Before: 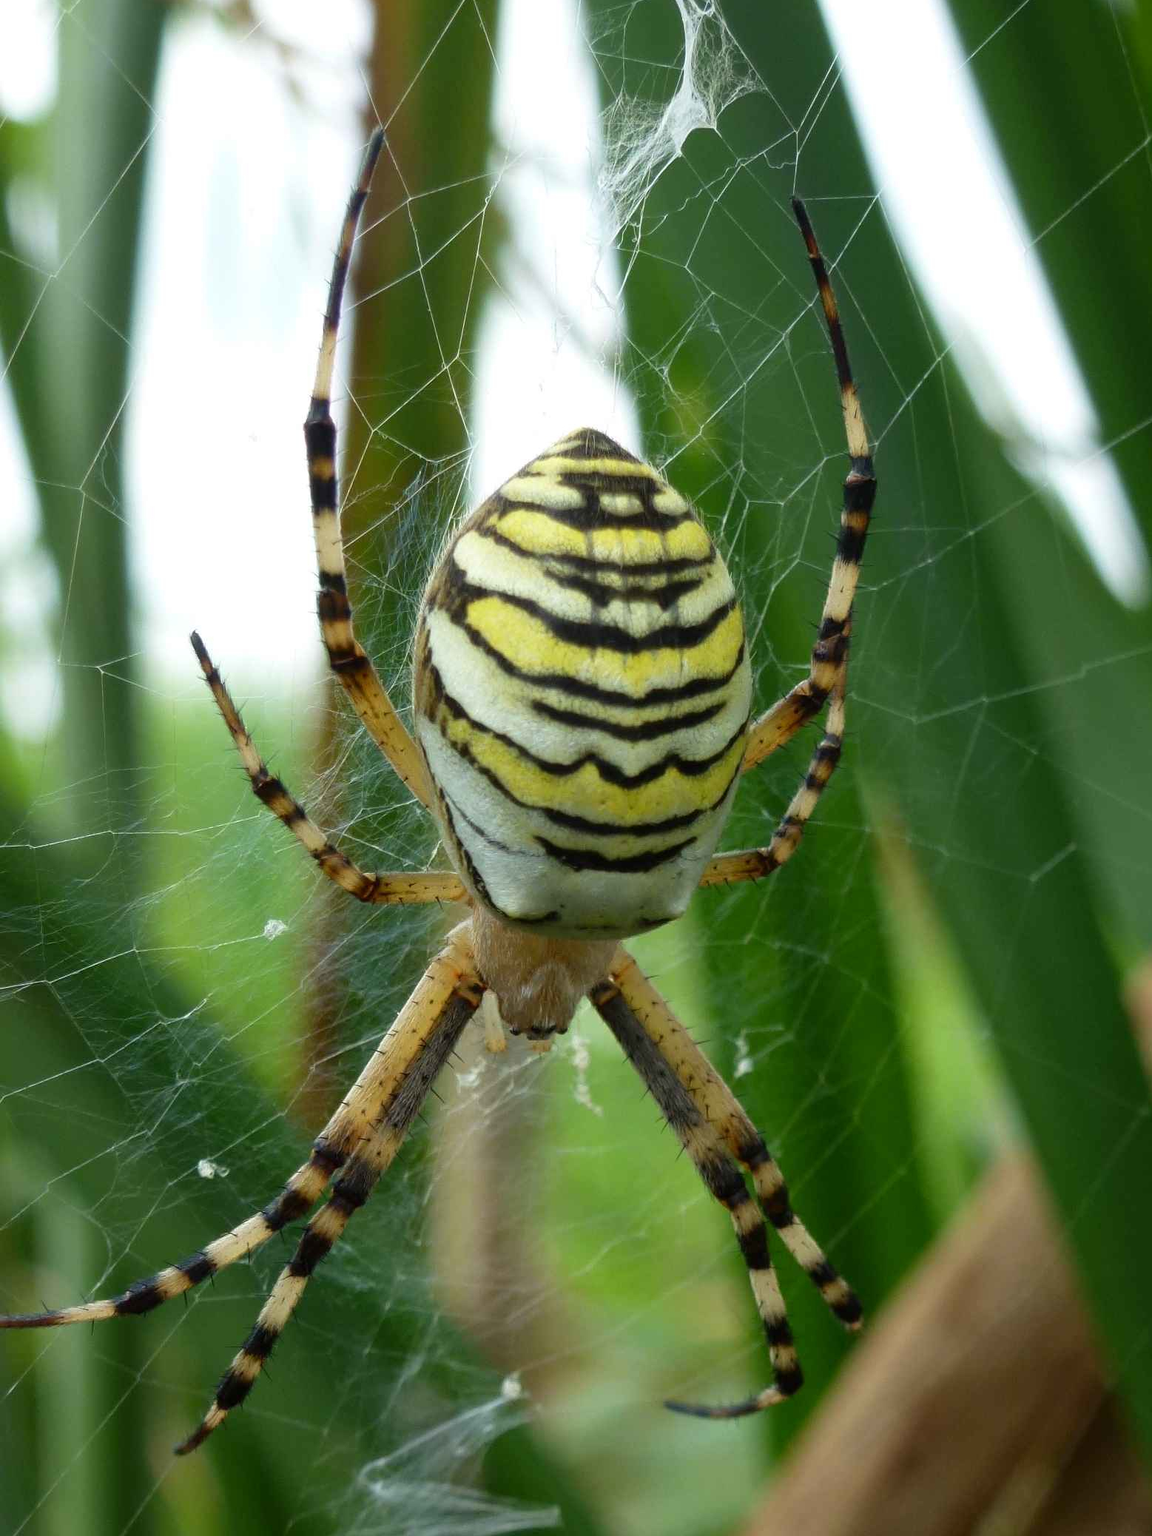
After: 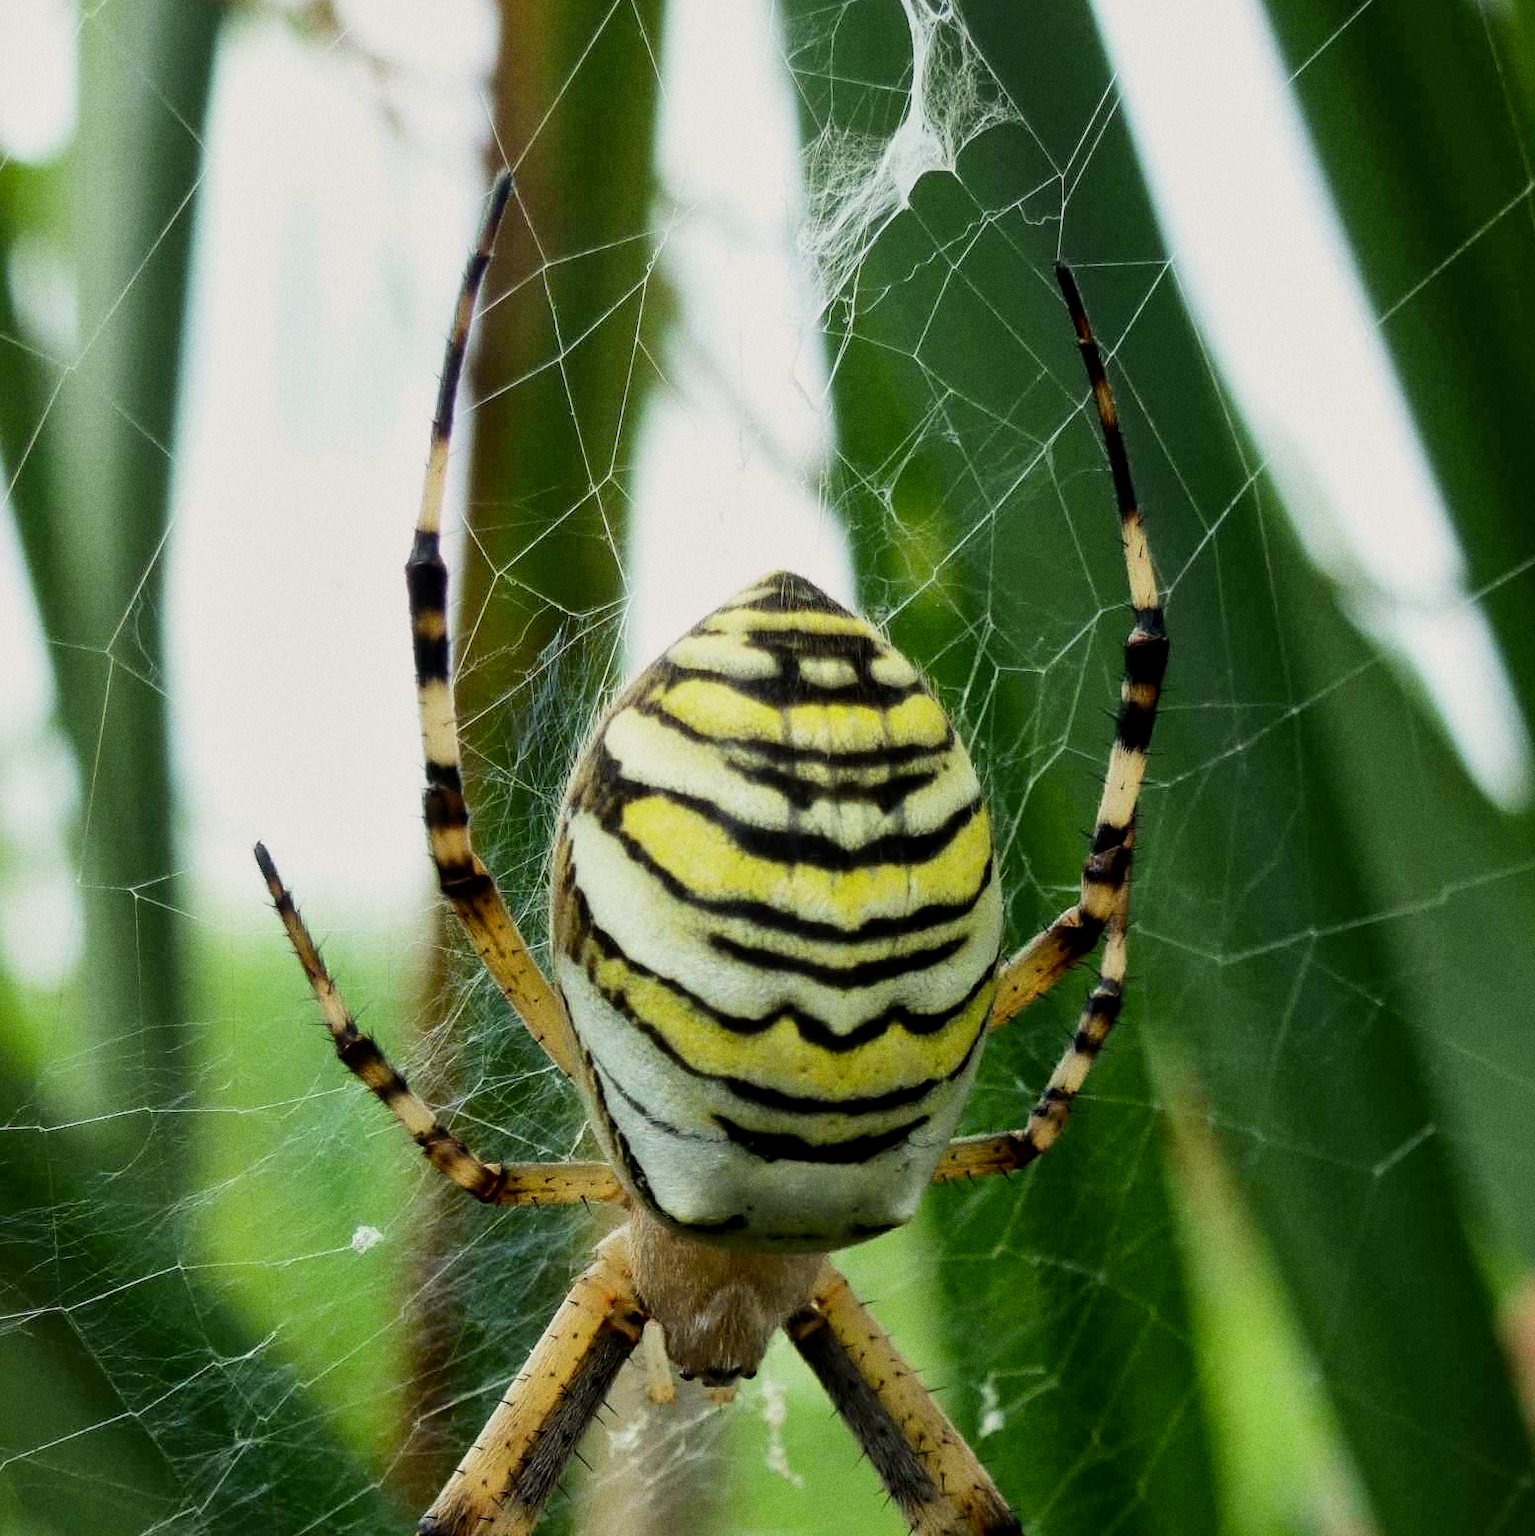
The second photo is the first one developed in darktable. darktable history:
grain: on, module defaults
local contrast: mode bilateral grid, contrast 20, coarseness 50, detail 132%, midtone range 0.2
crop: bottom 24.967%
color correction: highlights a* 0.816, highlights b* 2.78, saturation 1.1
filmic rgb: black relative exposure -7.5 EV, white relative exposure 5 EV, hardness 3.31, contrast 1.3, contrast in shadows safe
